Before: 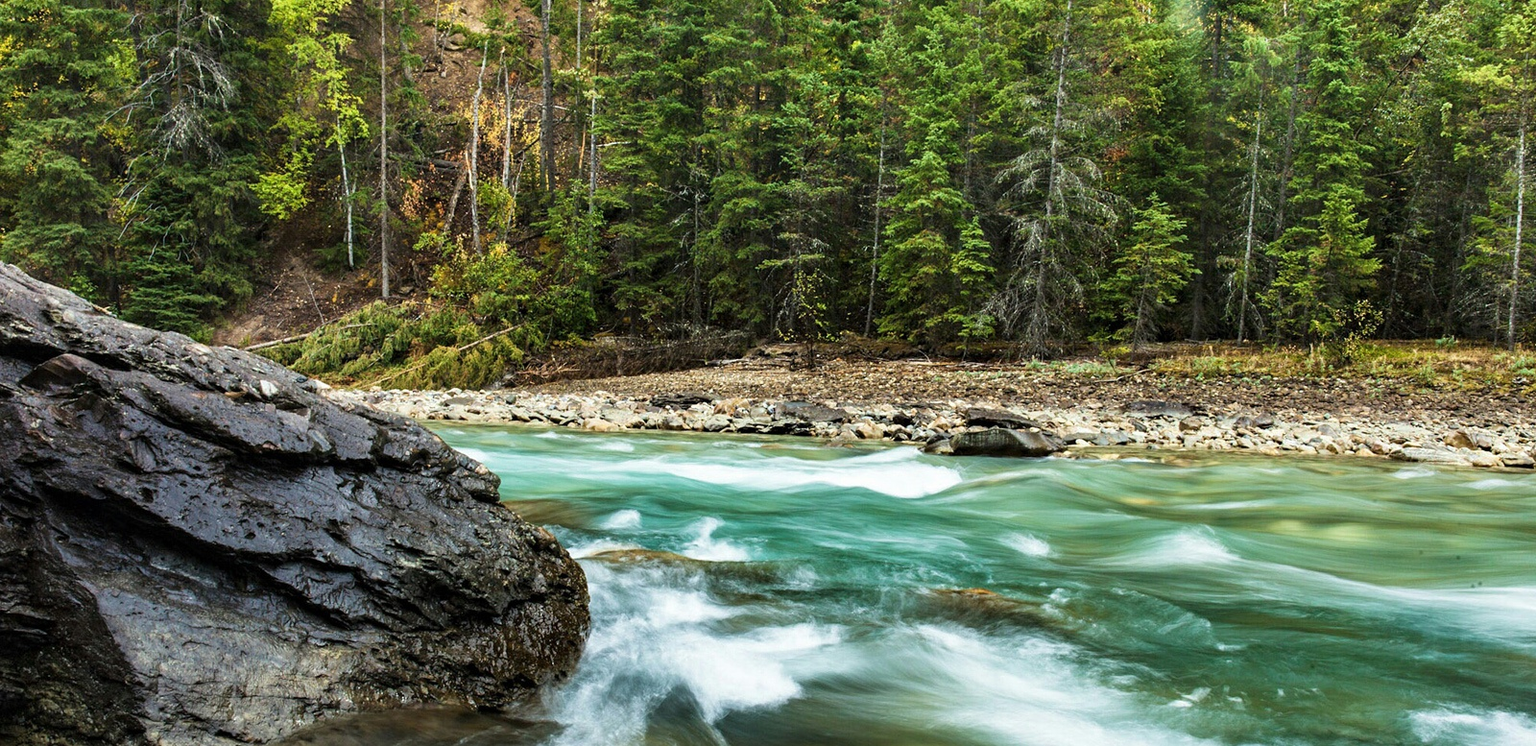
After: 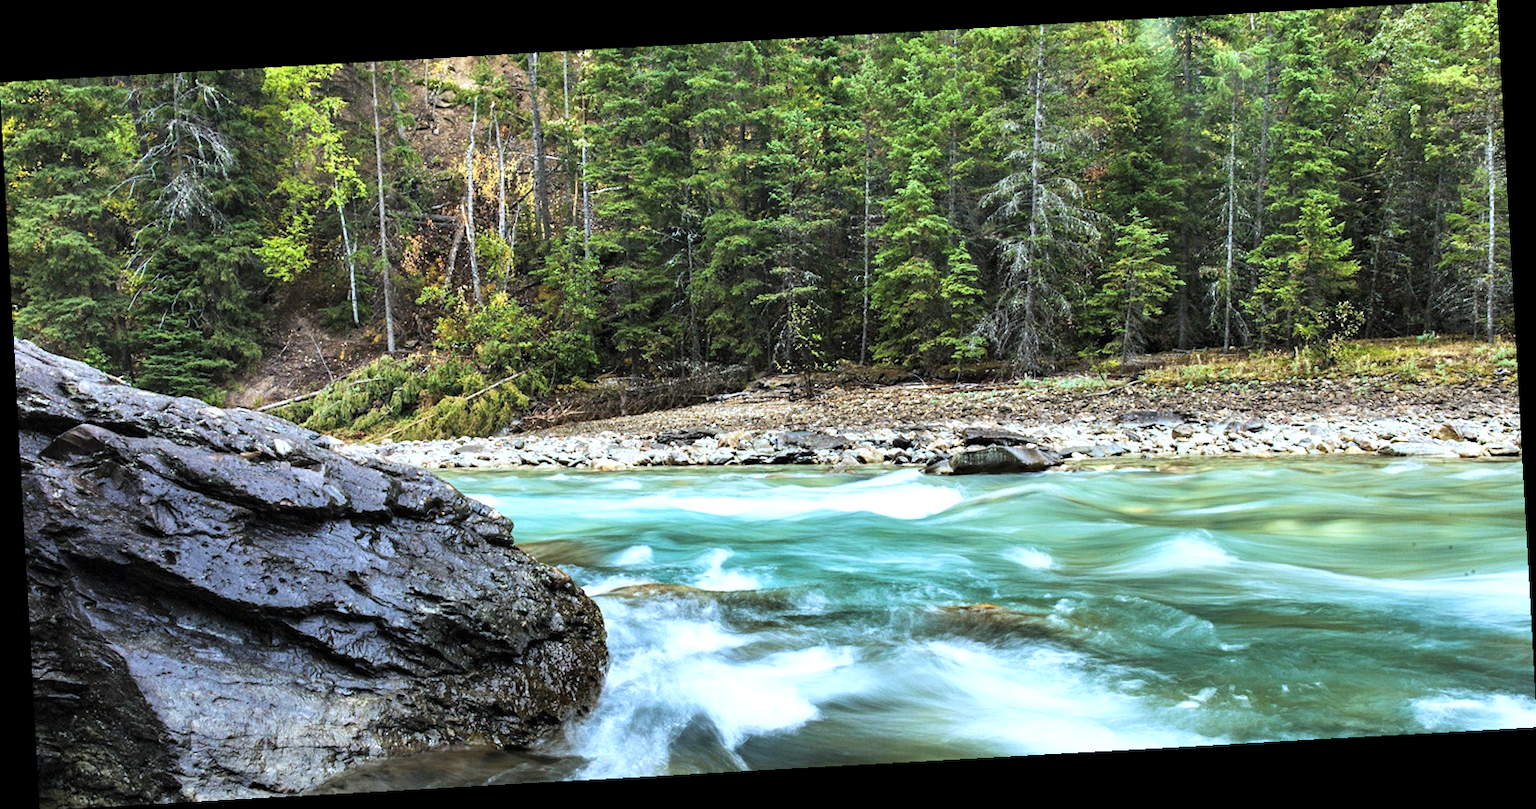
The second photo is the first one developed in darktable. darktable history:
rotate and perspective: rotation -3.18°, automatic cropping off
white balance: red 0.948, green 1.02, blue 1.176
tone equalizer: -8 EV -0.417 EV, -7 EV -0.389 EV, -6 EV -0.333 EV, -5 EV -0.222 EV, -3 EV 0.222 EV, -2 EV 0.333 EV, -1 EV 0.389 EV, +0 EV 0.417 EV, edges refinement/feathering 500, mask exposure compensation -1.57 EV, preserve details no
contrast brightness saturation: brightness 0.15
